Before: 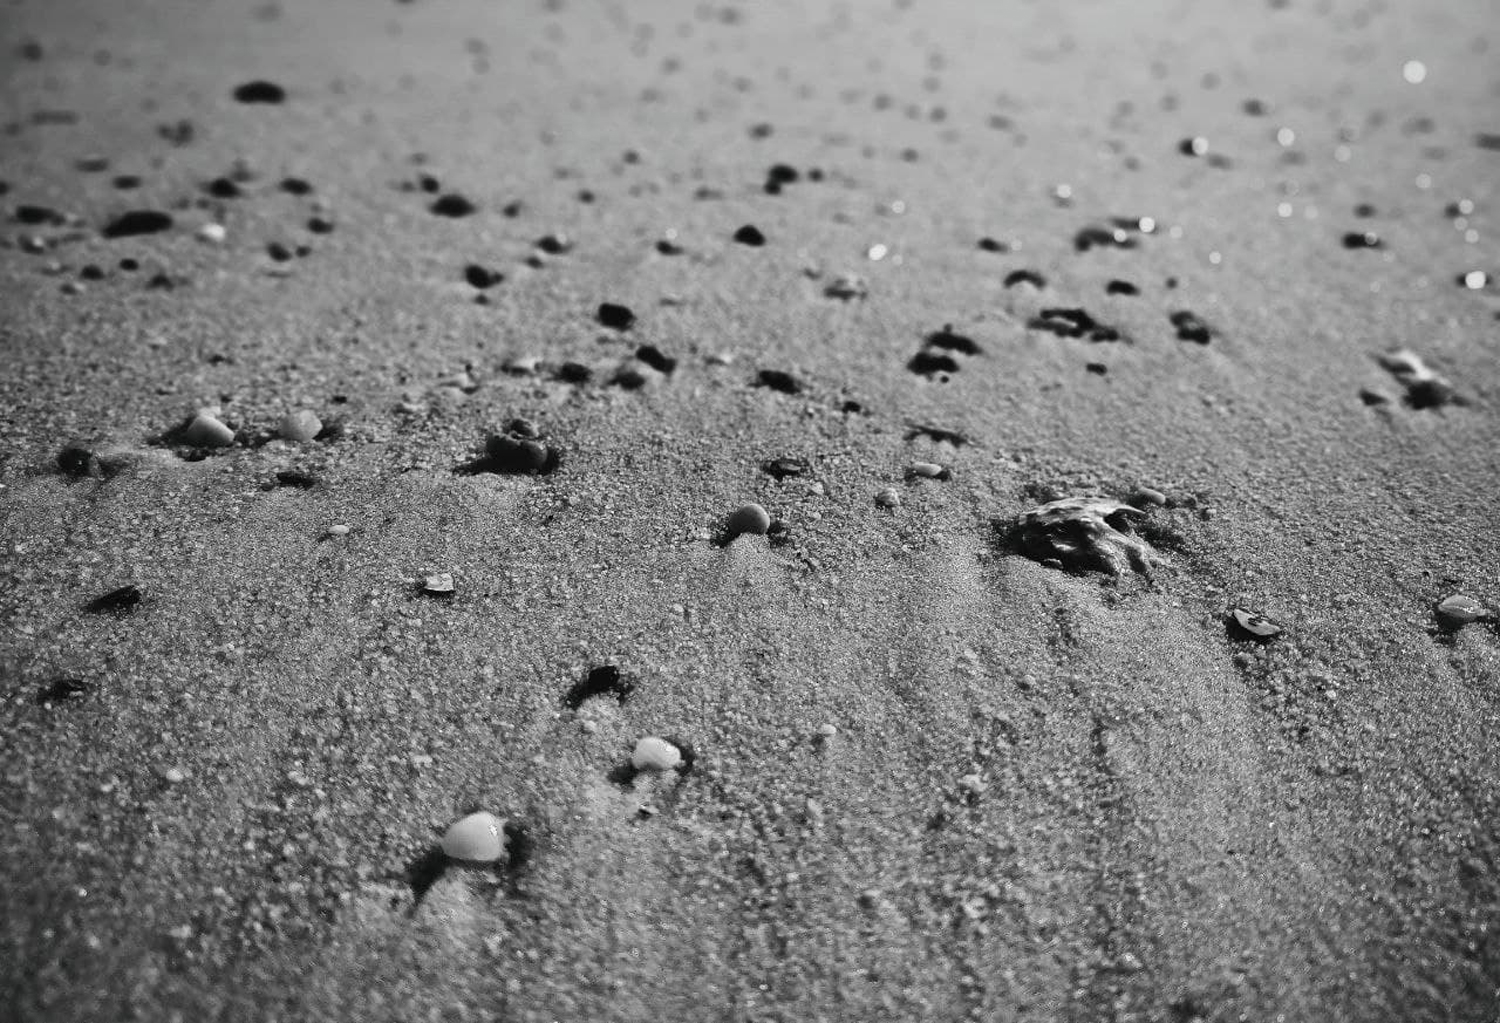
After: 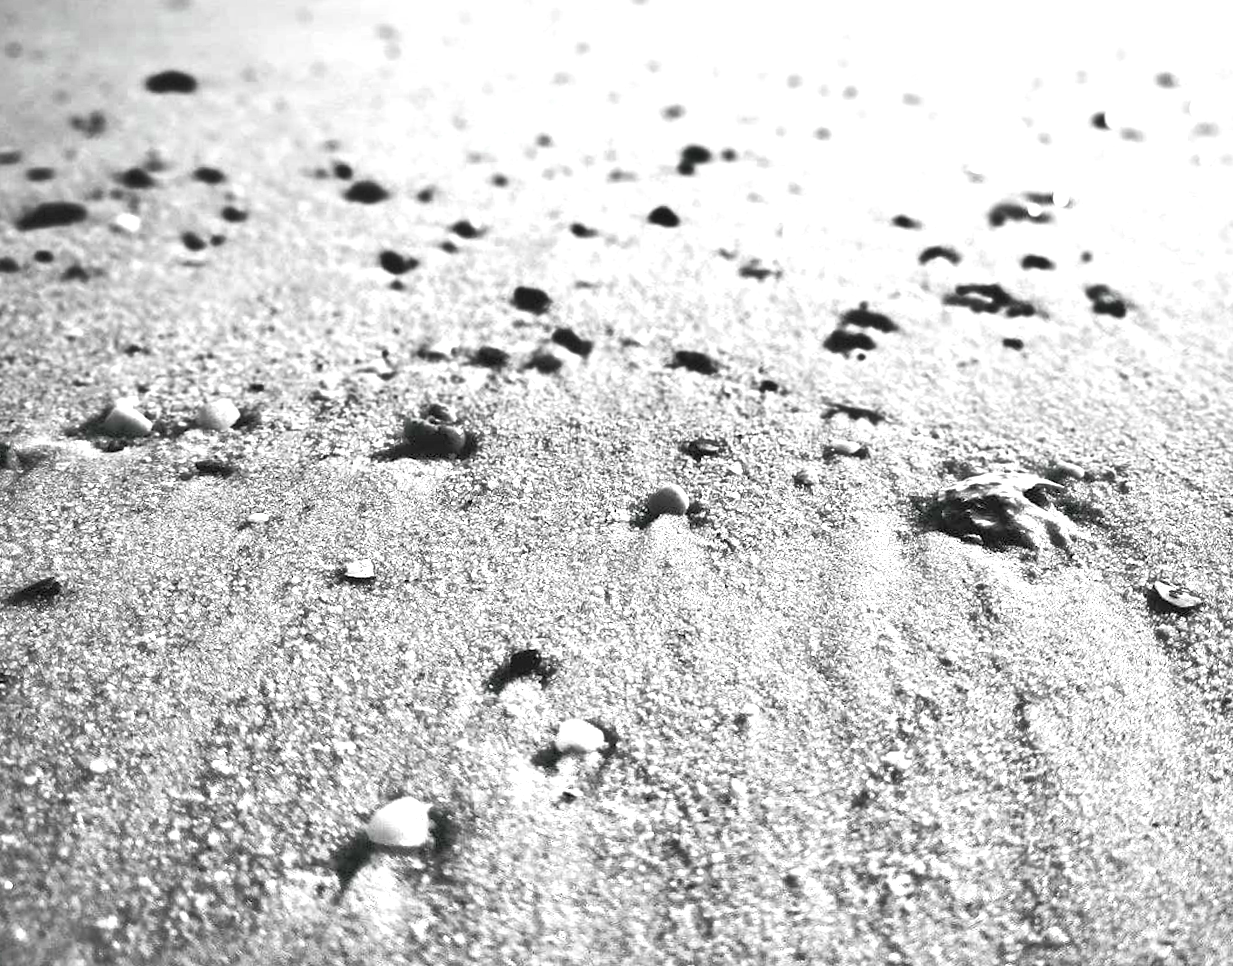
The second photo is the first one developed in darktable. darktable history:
tone equalizer: -7 EV 0.15 EV, -6 EV 0.6 EV, -5 EV 1.15 EV, -4 EV 1.33 EV, -3 EV 1.15 EV, -2 EV 0.6 EV, -1 EV 0.15 EV, mask exposure compensation -0.5 EV
crop and rotate: angle 1°, left 4.281%, top 0.642%, right 11.383%, bottom 2.486%
exposure: black level correction 0, exposure 1.55 EV, compensate exposure bias true, compensate highlight preservation false
contrast brightness saturation: contrast 0.12, brightness -0.12, saturation 0.2
